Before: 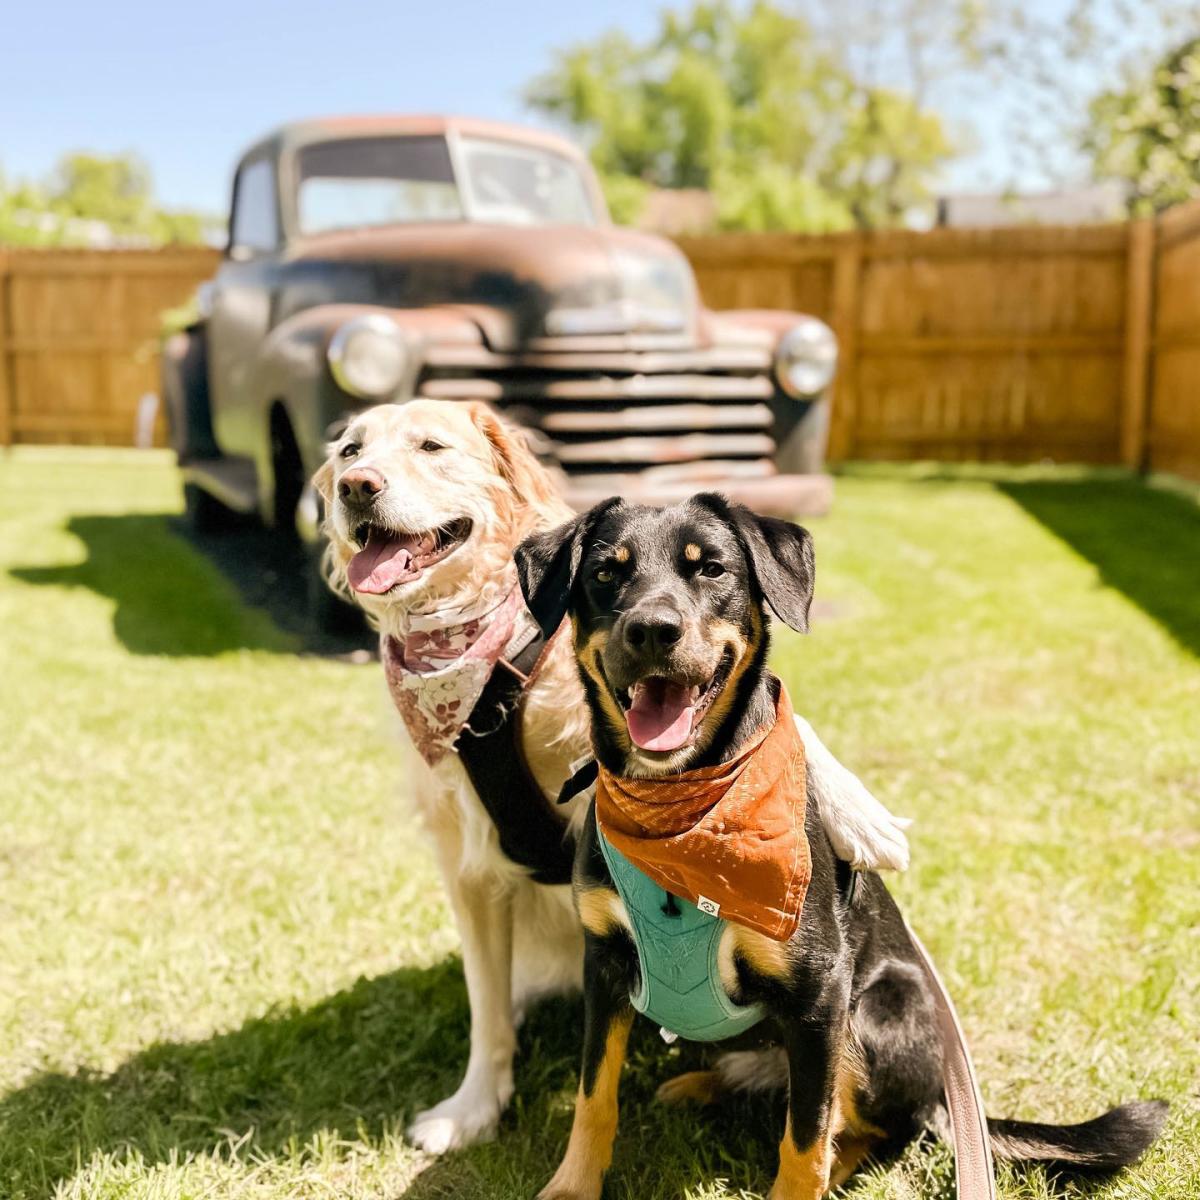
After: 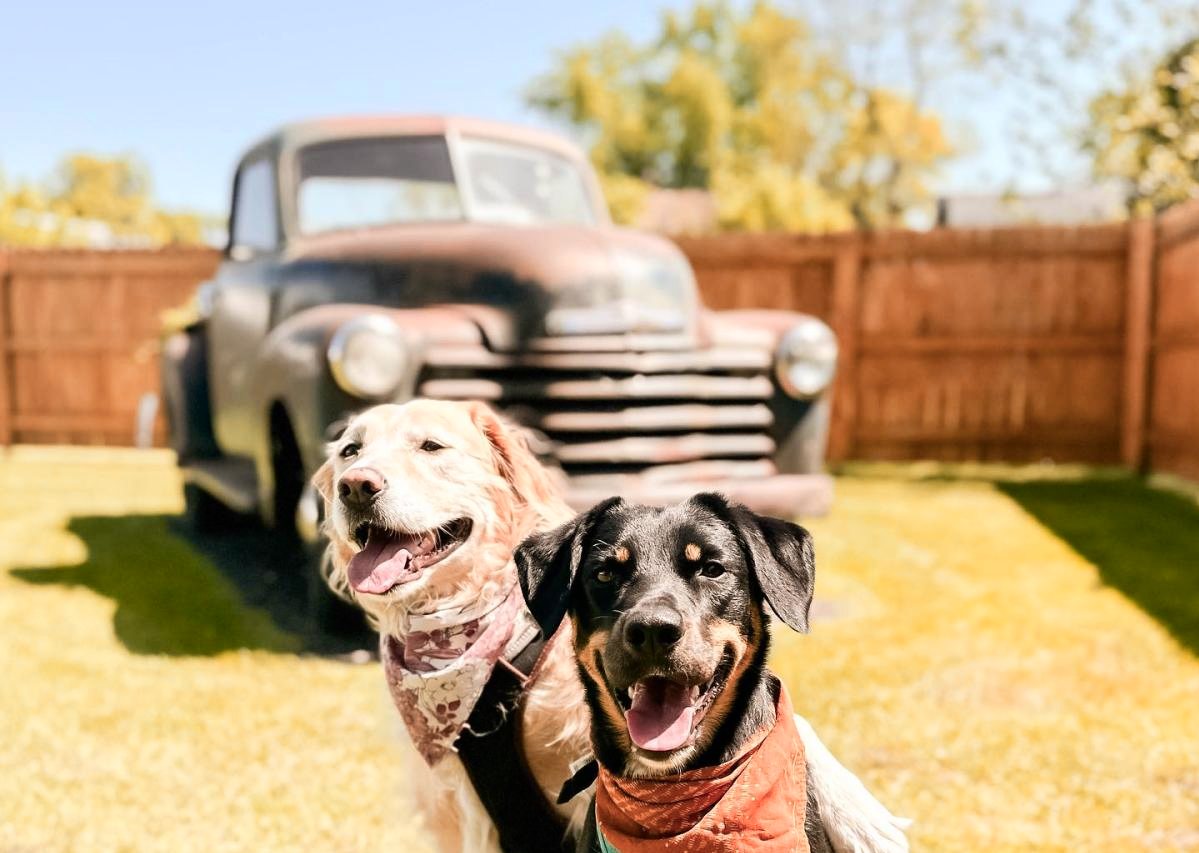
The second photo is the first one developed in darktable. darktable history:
contrast brightness saturation: contrast 0.143
crop: right 0.001%, bottom 28.893%
color zones: curves: ch1 [(0, 0.469) (0.072, 0.457) (0.243, 0.494) (0.429, 0.5) (0.571, 0.5) (0.714, 0.5) (0.857, 0.5) (1, 0.469)]; ch2 [(0, 0.499) (0.143, 0.467) (0.242, 0.436) (0.429, 0.493) (0.571, 0.5) (0.714, 0.5) (0.857, 0.5) (1, 0.499)], mix 27.56%
